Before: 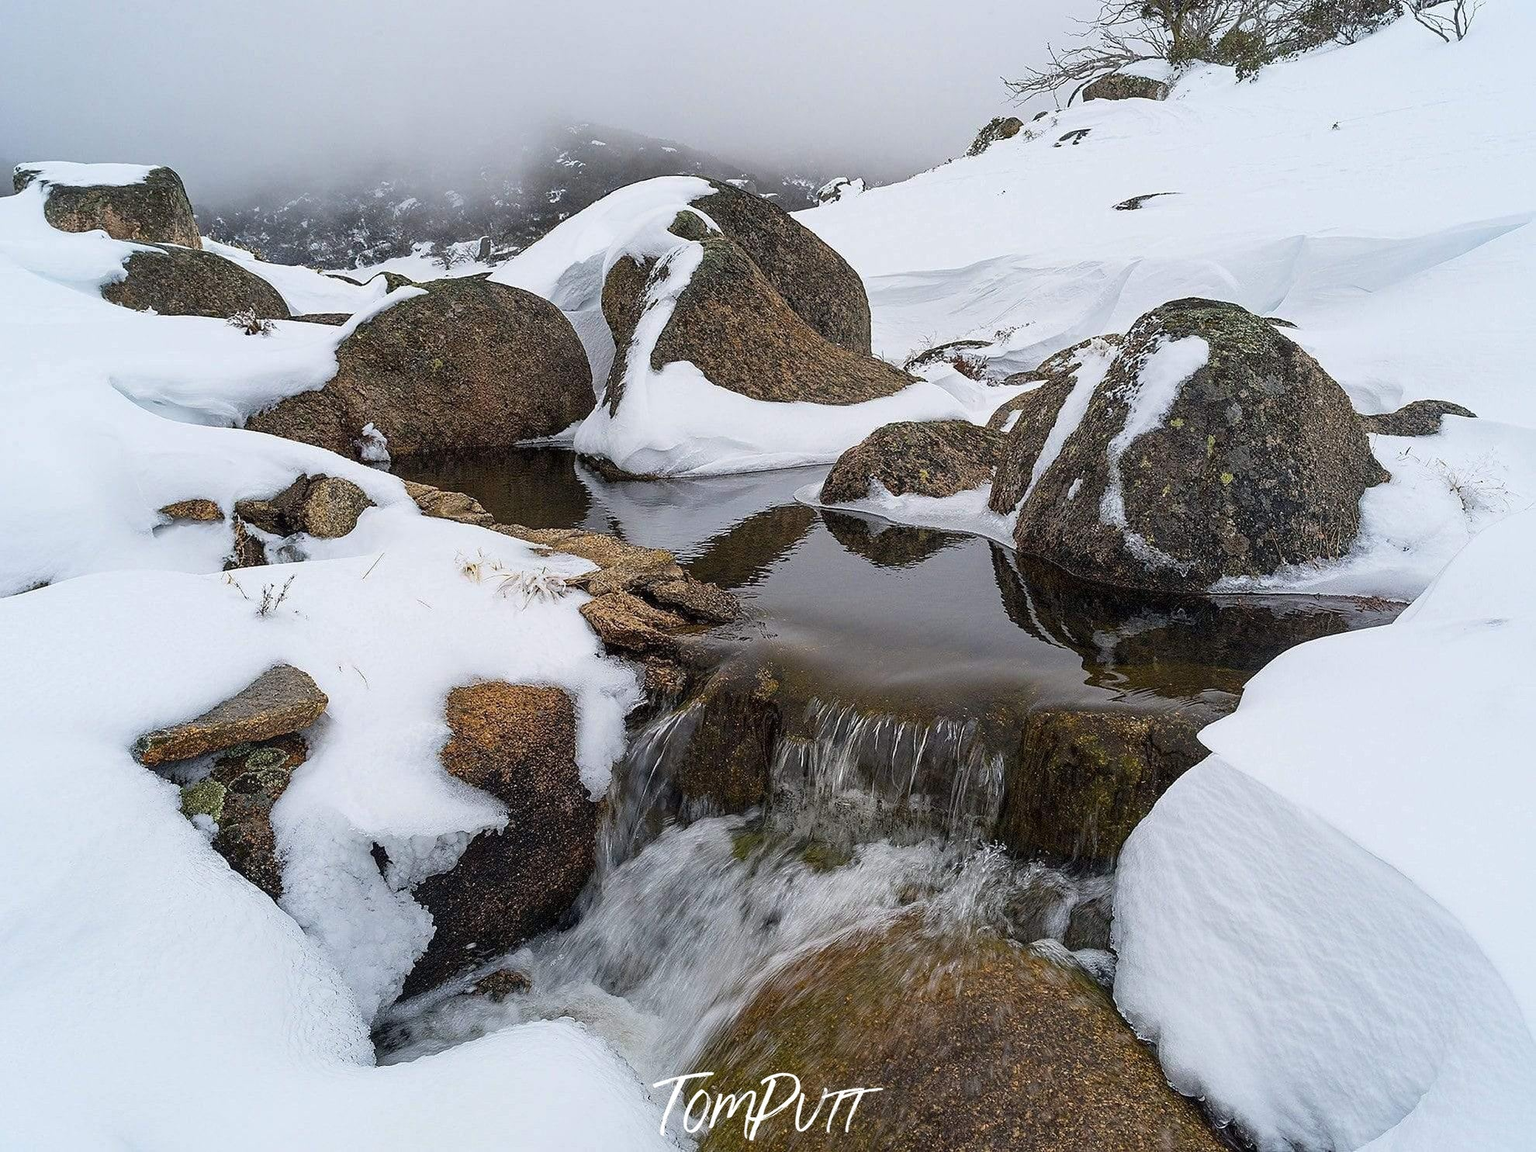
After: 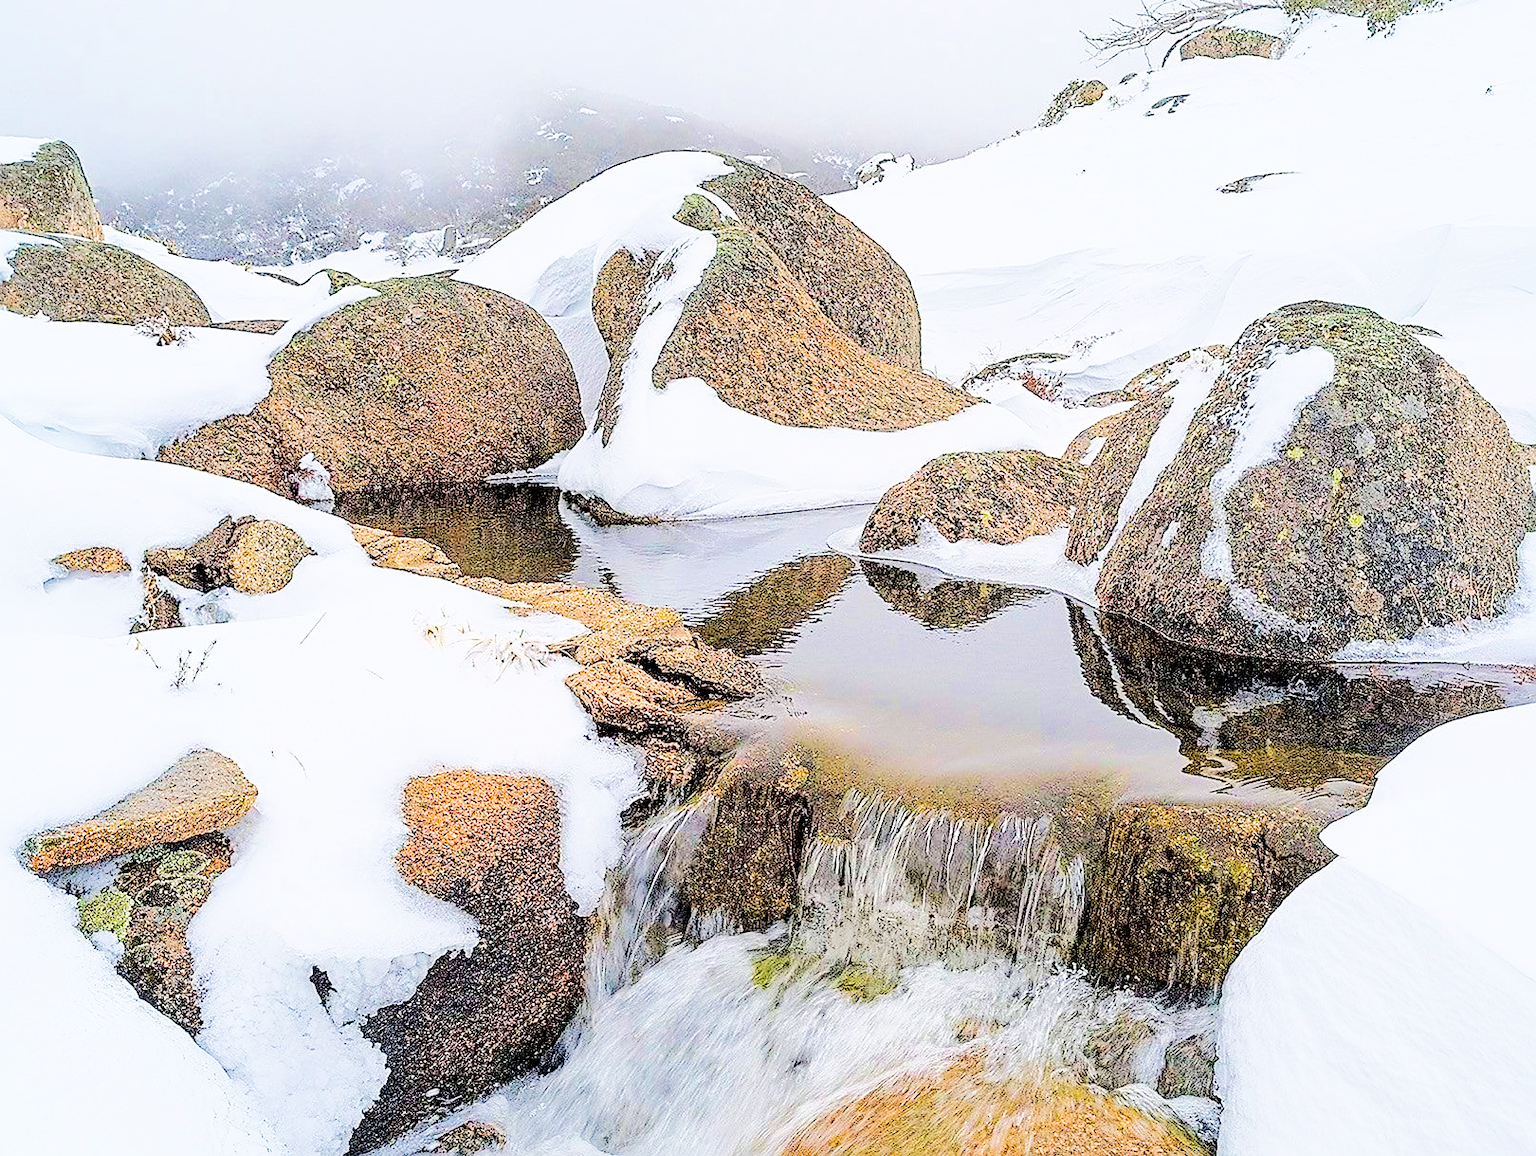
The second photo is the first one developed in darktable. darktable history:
crop and rotate: left 7.628%, top 4.629%, right 10.525%, bottom 13.157%
exposure: black level correction 0, exposure 1.472 EV, compensate highlight preservation false
tone equalizer: -7 EV 0.159 EV, -6 EV 0.63 EV, -5 EV 1.16 EV, -4 EV 1.34 EV, -3 EV 1.12 EV, -2 EV 0.6 EV, -1 EV 0.148 EV, edges refinement/feathering 500, mask exposure compensation -1.57 EV, preserve details no
sharpen: on, module defaults
filmic rgb: black relative exposure -5.11 EV, white relative exposure 3.99 EV, hardness 2.89, contrast 1.298, highlights saturation mix -28.87%
color balance rgb: perceptual saturation grading › global saturation 19.73%, global vibrance 10.046%
velvia: on, module defaults
